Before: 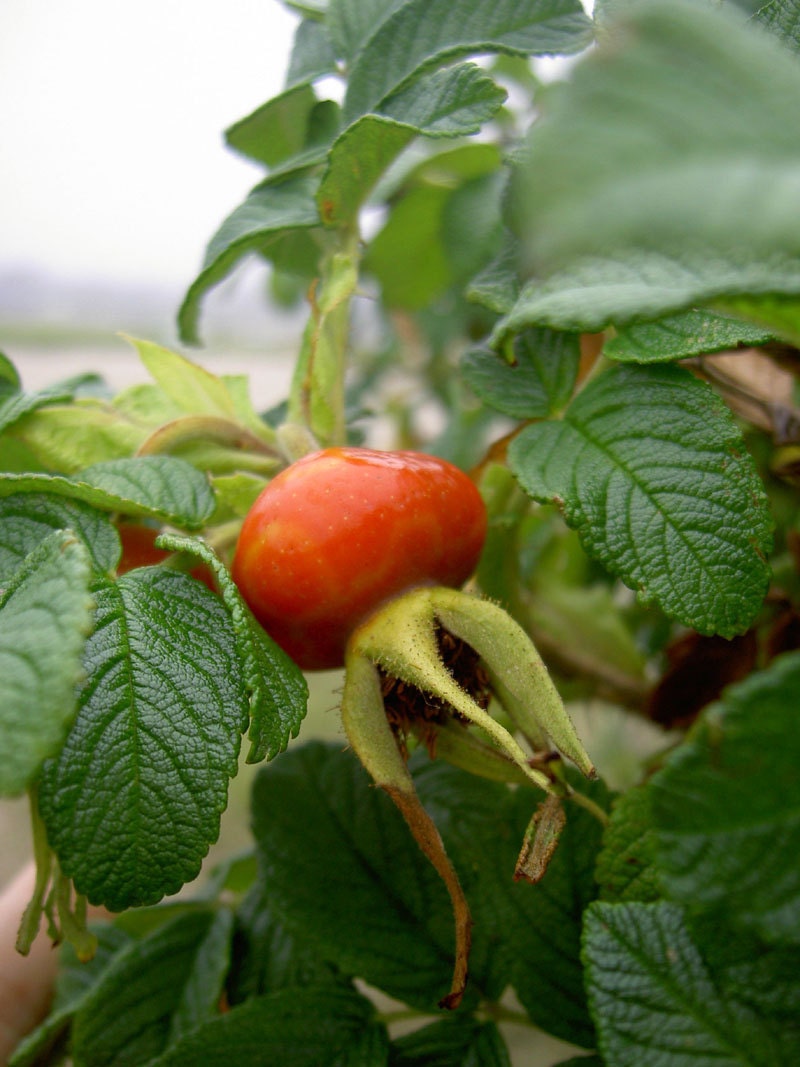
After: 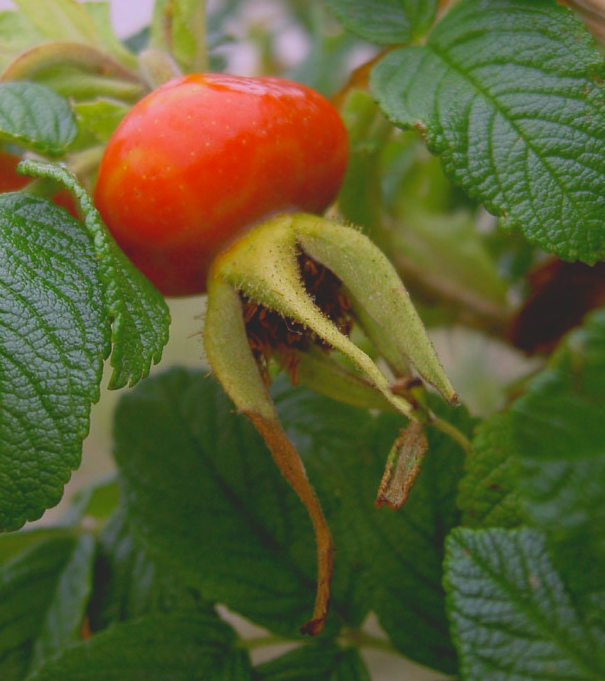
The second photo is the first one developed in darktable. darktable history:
contrast brightness saturation: contrast -0.28
white balance: red 1.042, blue 1.17
color zones: curves: ch1 [(0, 0.513) (0.143, 0.524) (0.286, 0.511) (0.429, 0.506) (0.571, 0.503) (0.714, 0.503) (0.857, 0.508) (1, 0.513)]
crop and rotate: left 17.299%, top 35.115%, right 7.015%, bottom 1.024%
